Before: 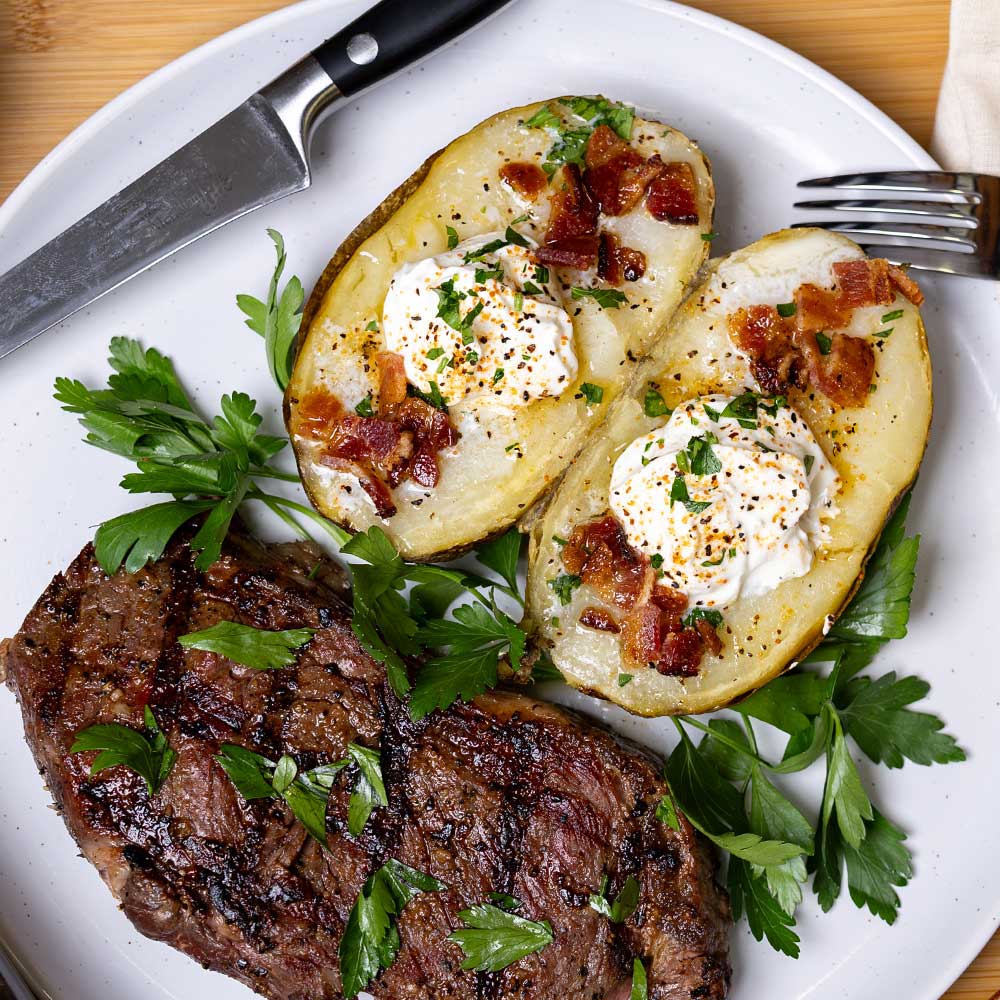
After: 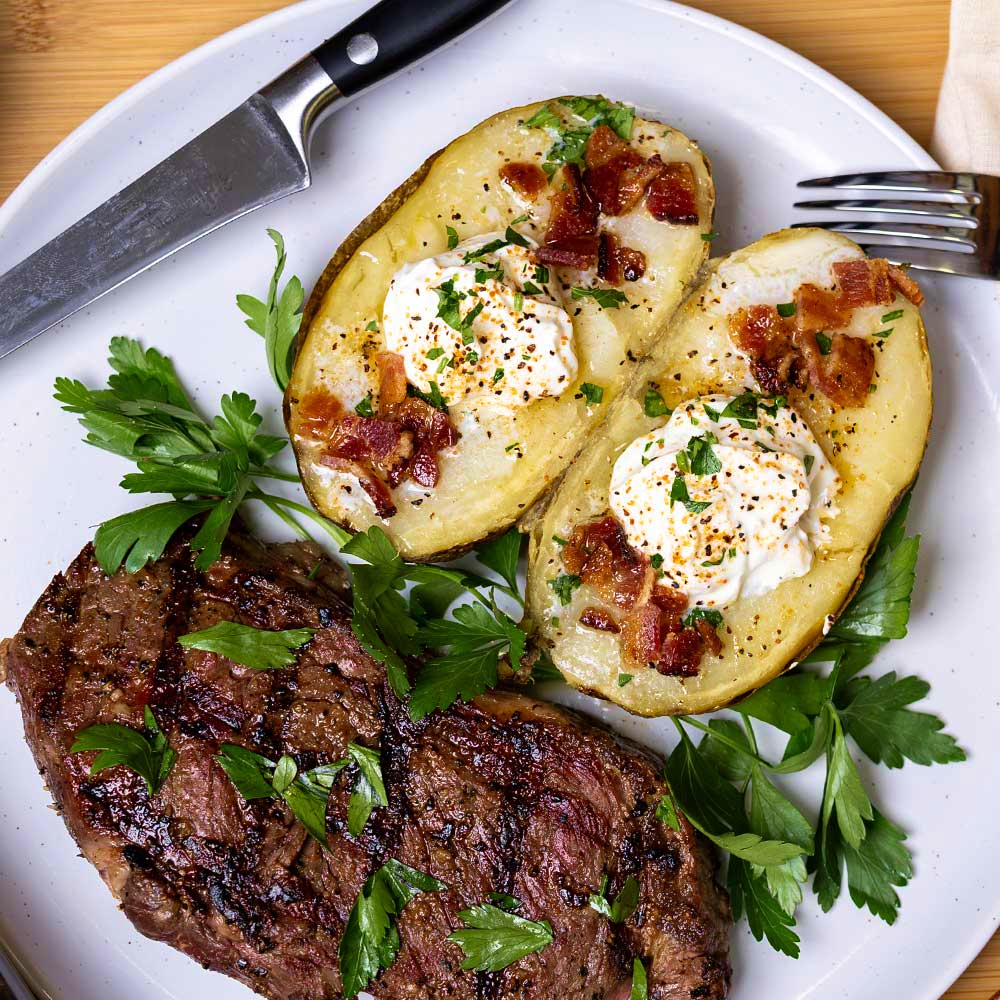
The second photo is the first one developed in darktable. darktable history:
velvia: strength 44.38%
